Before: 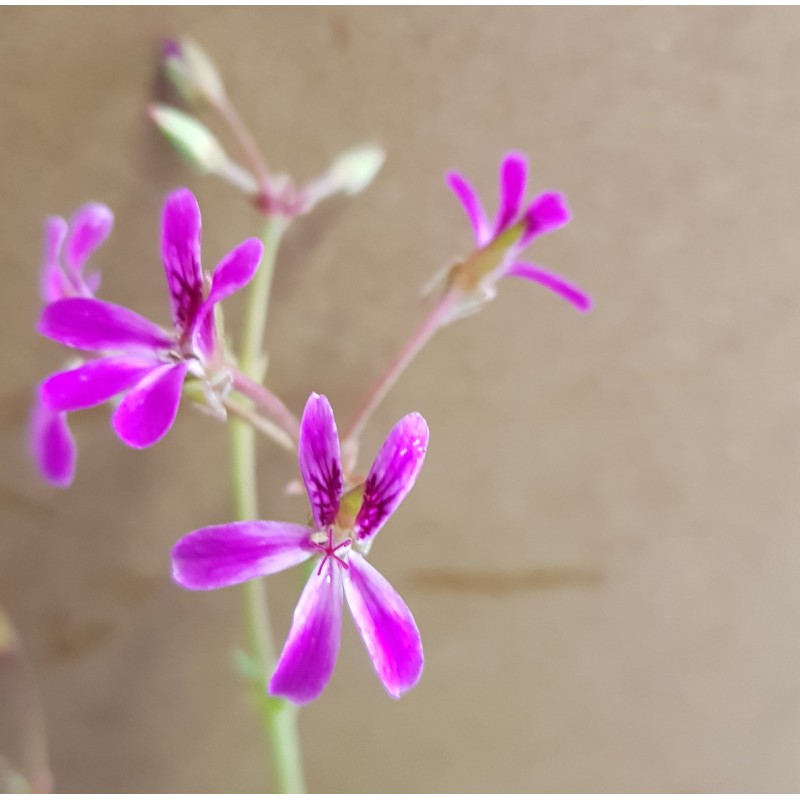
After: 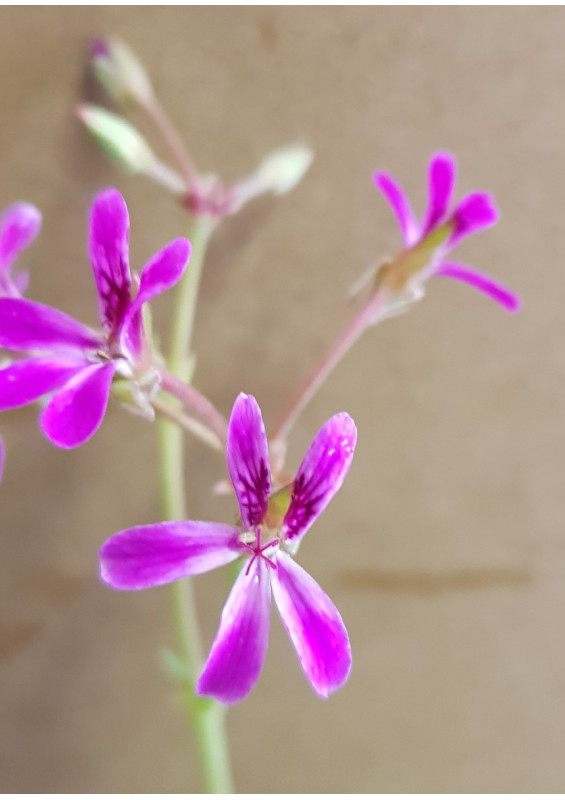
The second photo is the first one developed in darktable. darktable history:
crop and rotate: left 9.002%, right 20.255%
